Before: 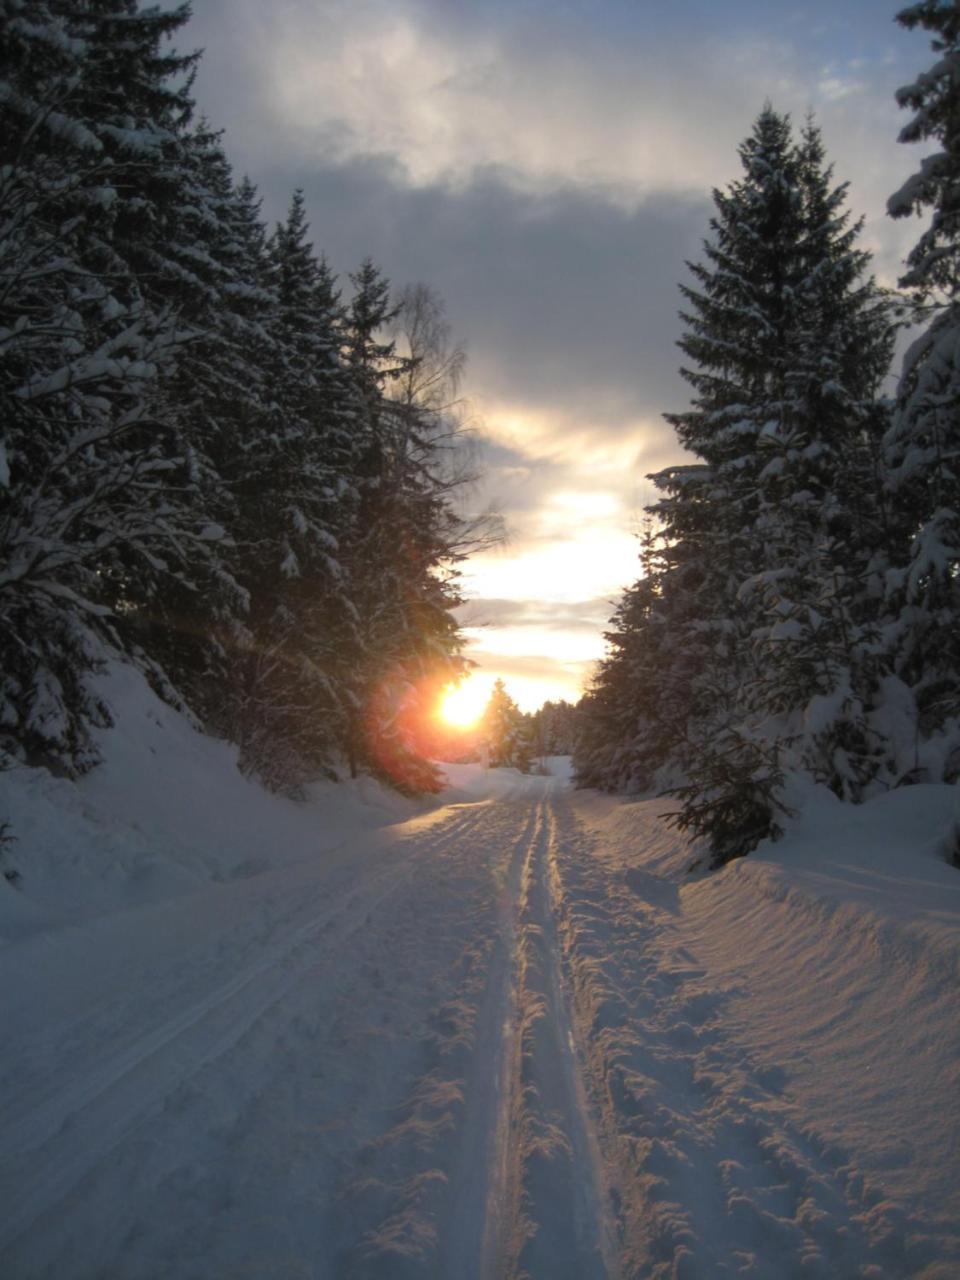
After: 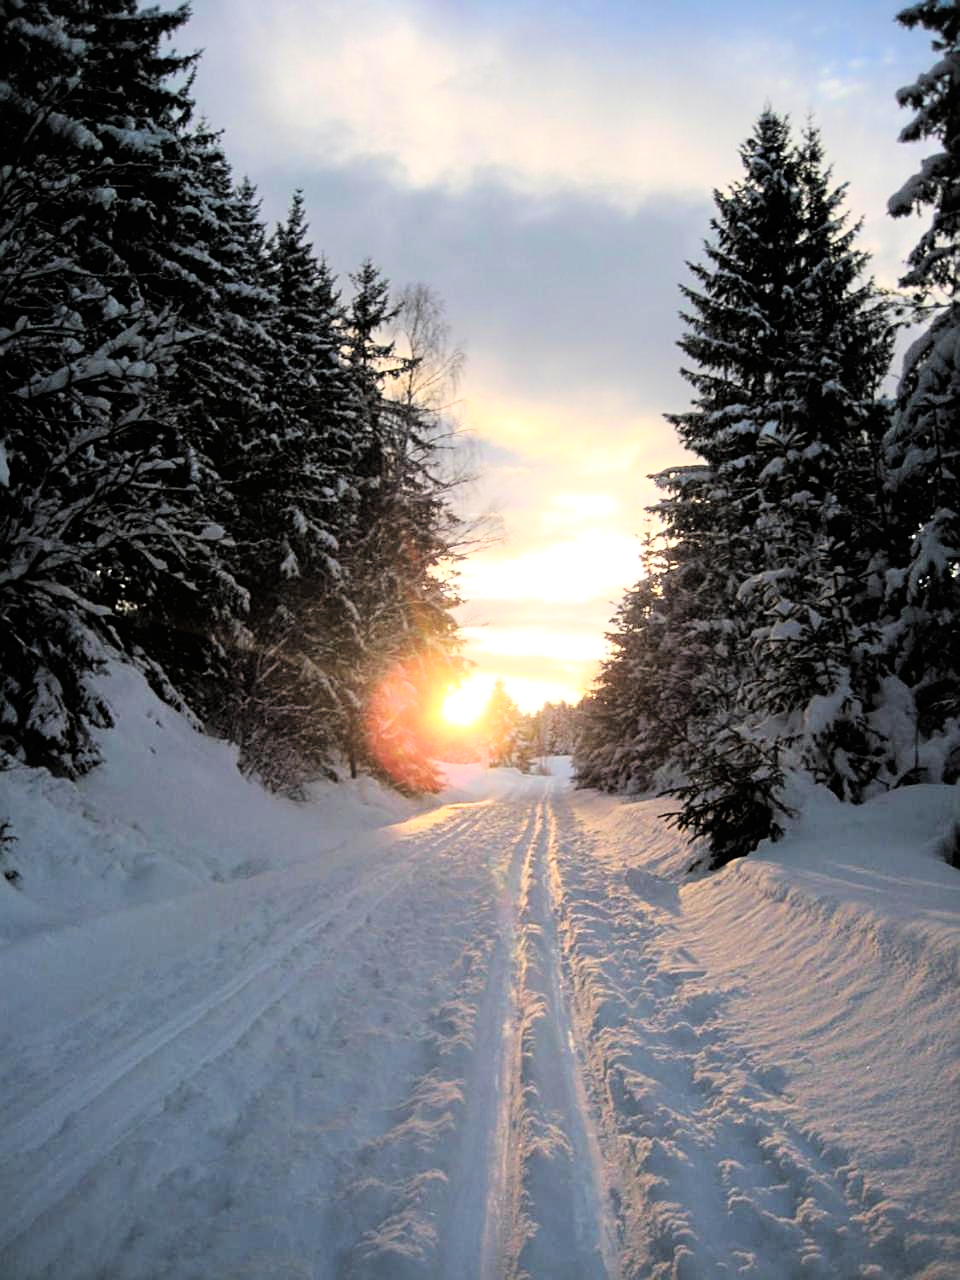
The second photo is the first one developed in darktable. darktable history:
sharpen: on, module defaults
tone curve: curves: ch0 [(0, 0) (0.003, 0) (0.011, 0.001) (0.025, 0.003) (0.044, 0.004) (0.069, 0.007) (0.1, 0.01) (0.136, 0.033) (0.177, 0.082) (0.224, 0.141) (0.277, 0.208) (0.335, 0.282) (0.399, 0.363) (0.468, 0.451) (0.543, 0.545) (0.623, 0.647) (0.709, 0.756) (0.801, 0.87) (0.898, 0.972) (1, 1)], color space Lab, linked channels, preserve colors none
tone equalizer: -7 EV 0.154 EV, -6 EV 0.629 EV, -5 EV 1.18 EV, -4 EV 1.33 EV, -3 EV 1.14 EV, -2 EV 0.6 EV, -1 EV 0.165 EV, edges refinement/feathering 500, mask exposure compensation -1.57 EV, preserve details no
